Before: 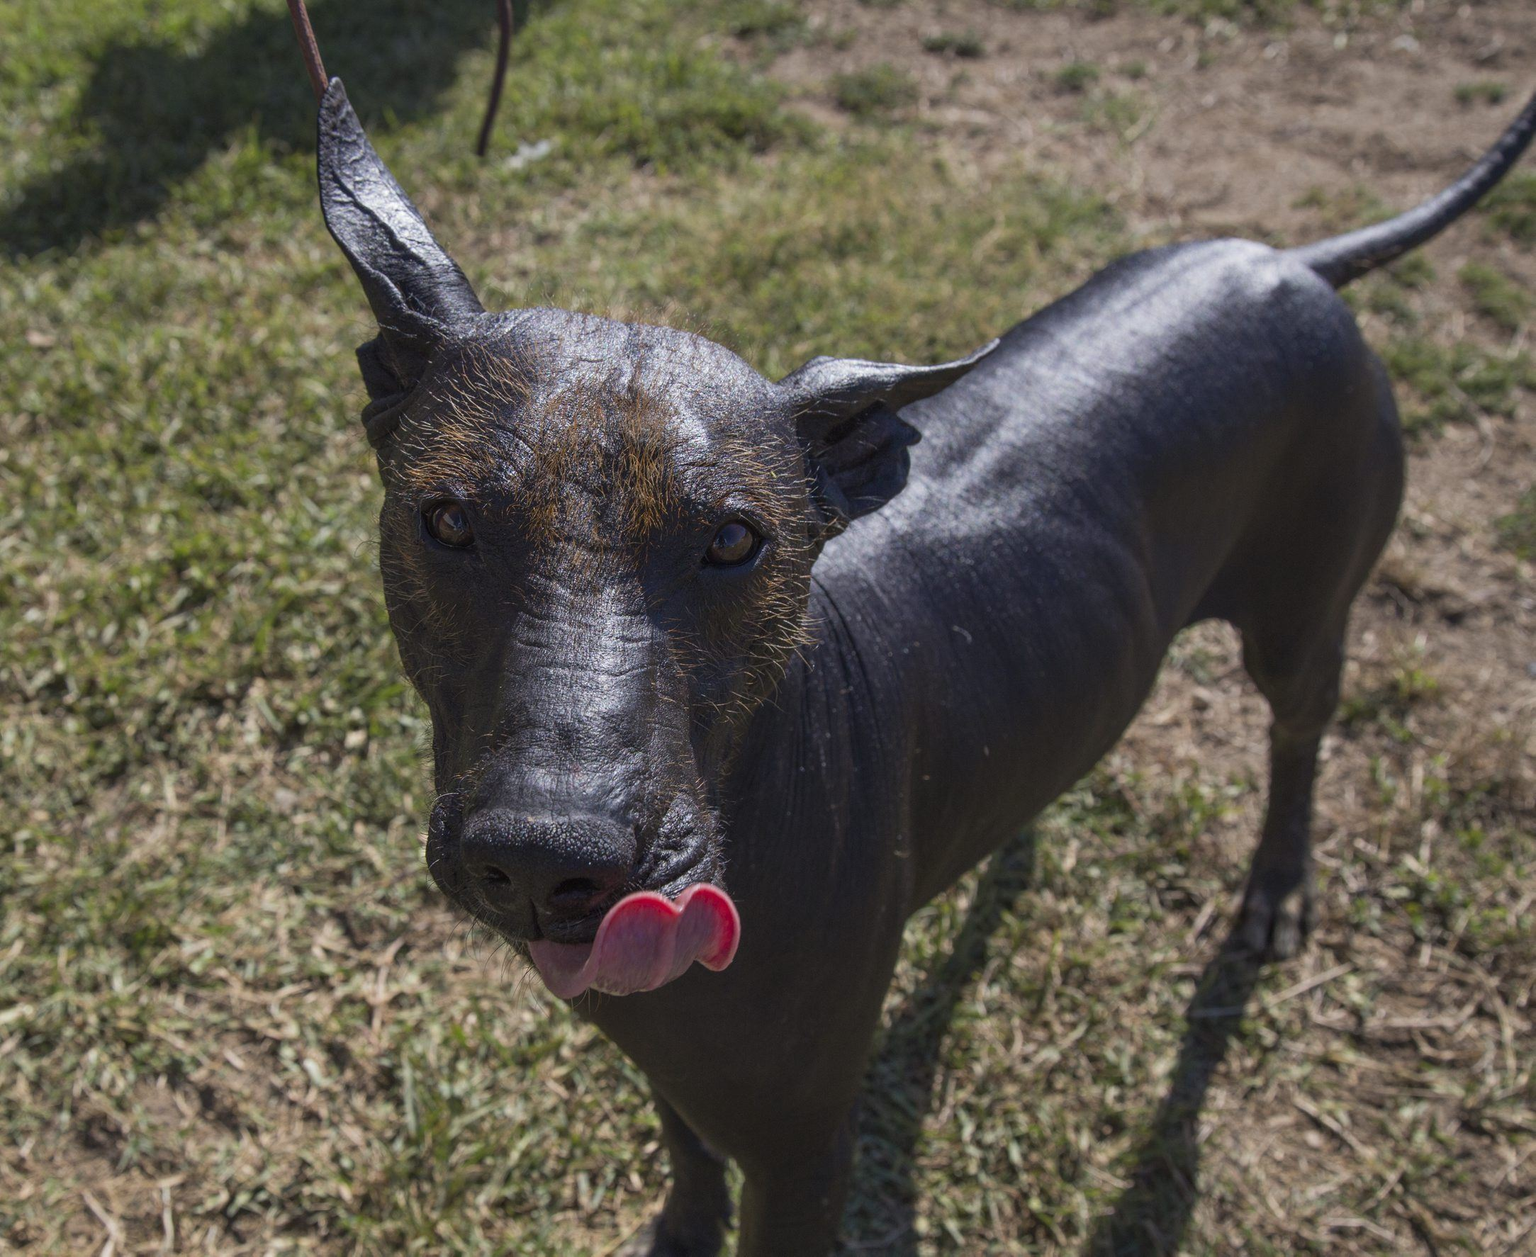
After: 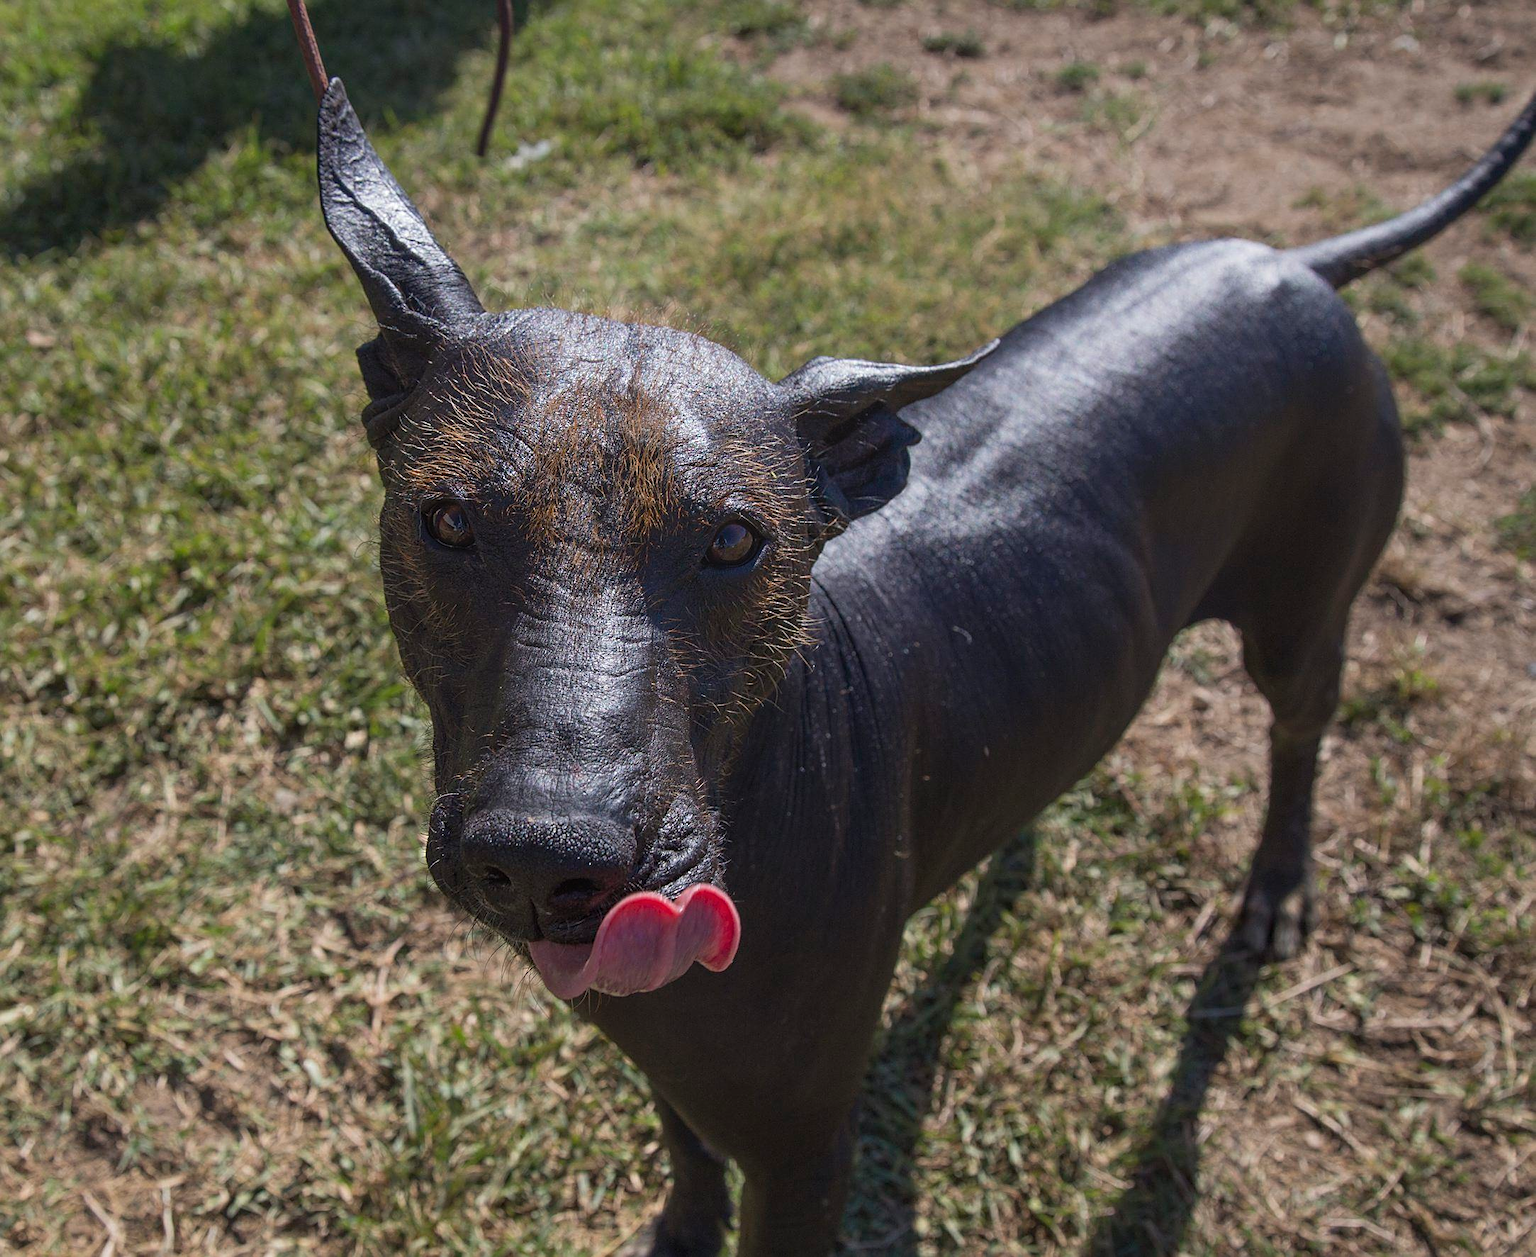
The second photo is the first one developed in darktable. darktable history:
sharpen: on, module defaults
bloom: size 38%, threshold 95%, strength 30%
